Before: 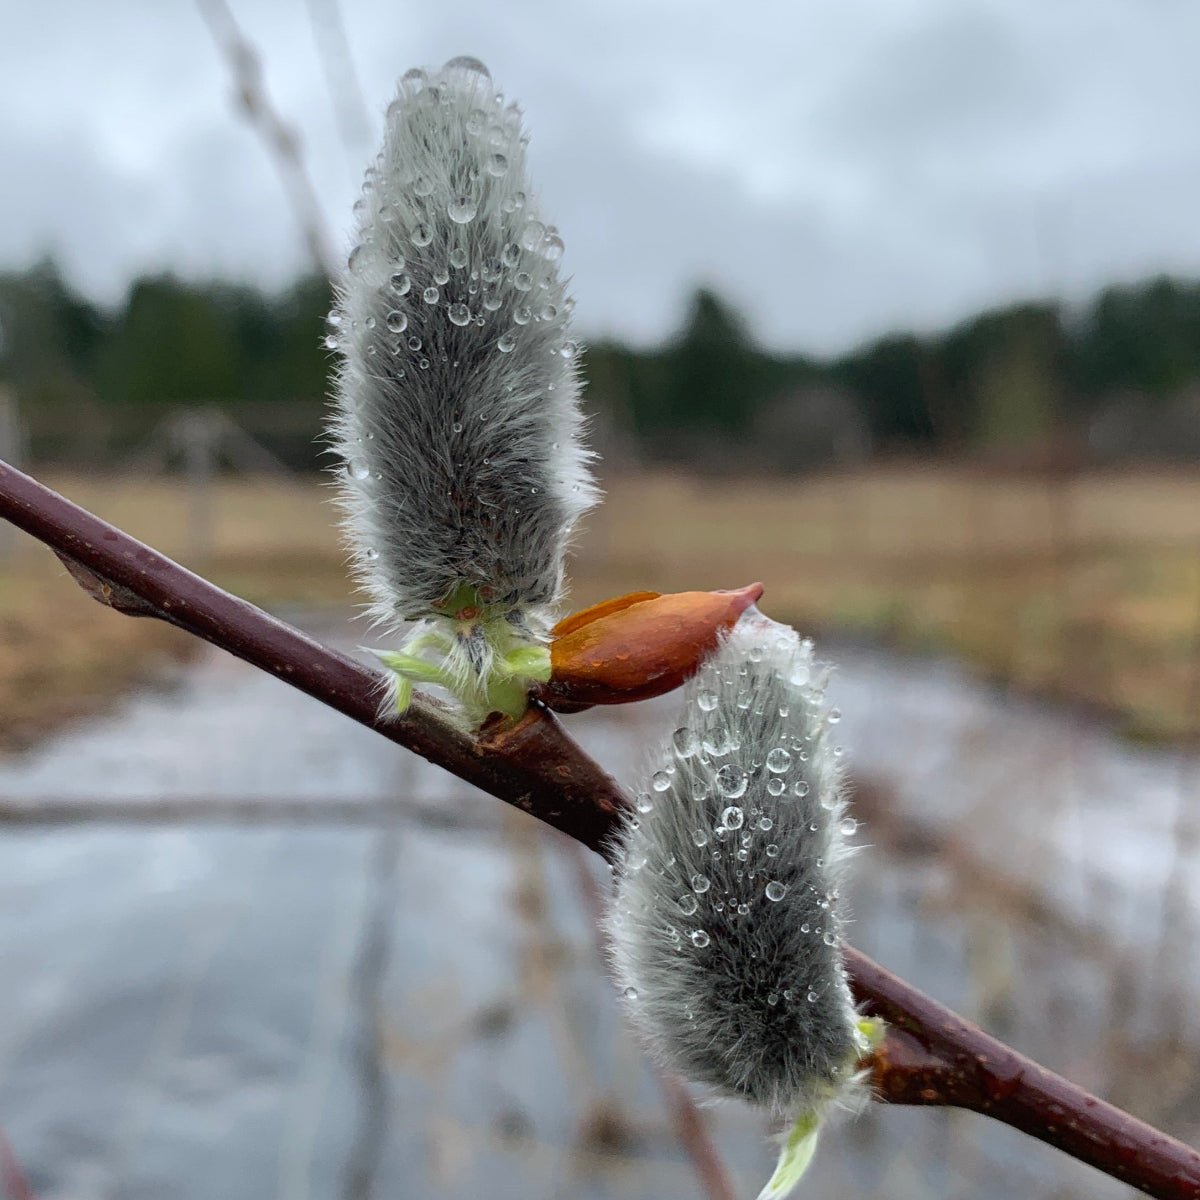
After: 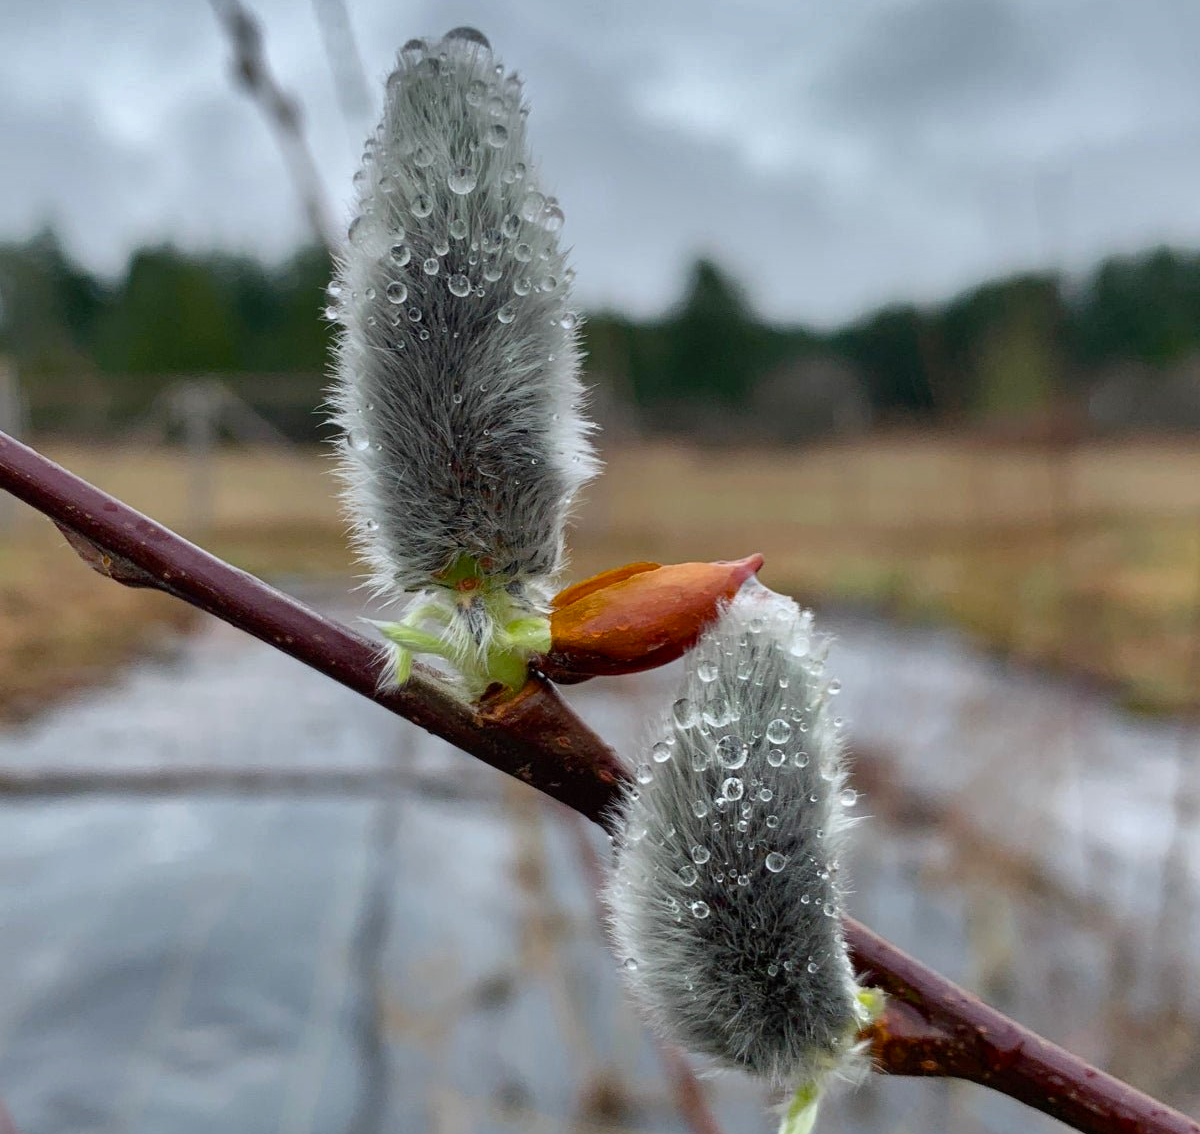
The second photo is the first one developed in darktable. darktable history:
color balance rgb: perceptual saturation grading › global saturation 20%, perceptual saturation grading › highlights -25%, perceptual saturation grading › shadows 25%
shadows and highlights: radius 100.41, shadows 50.55, highlights -64.36, highlights color adjustment 49.82%, soften with gaussian
crop and rotate: top 2.479%, bottom 3.018%
